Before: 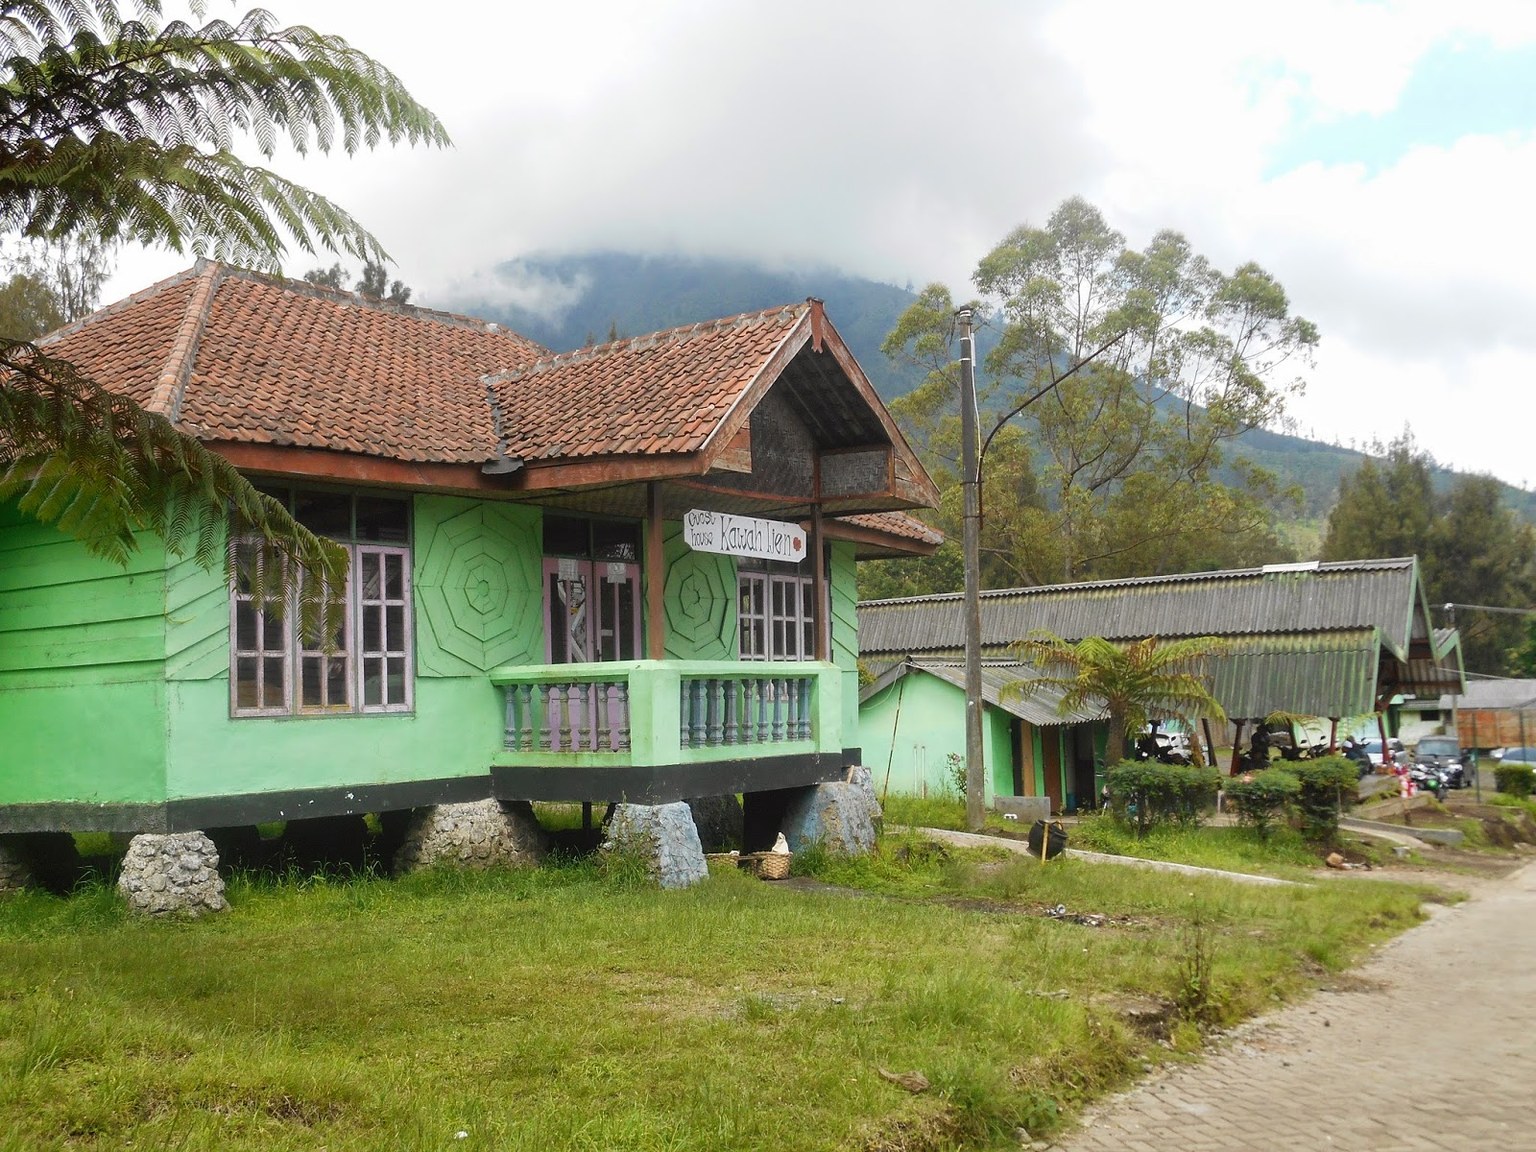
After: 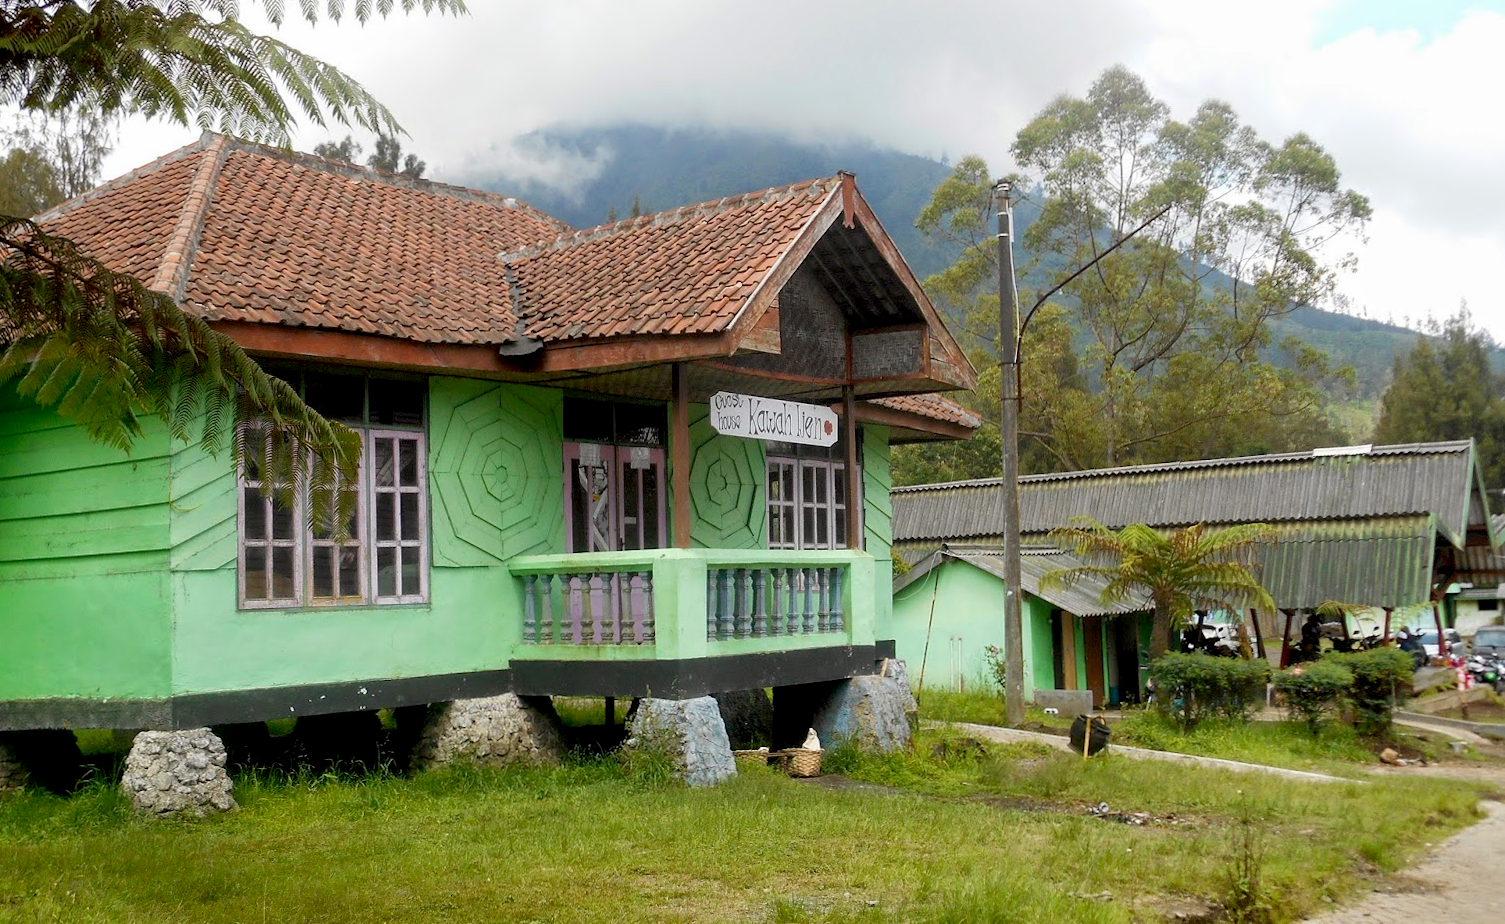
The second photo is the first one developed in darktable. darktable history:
exposure: black level correction 0.012, compensate highlight preservation false
crop and rotate: angle 0.11°, top 11.528%, right 5.656%, bottom 11.237%
